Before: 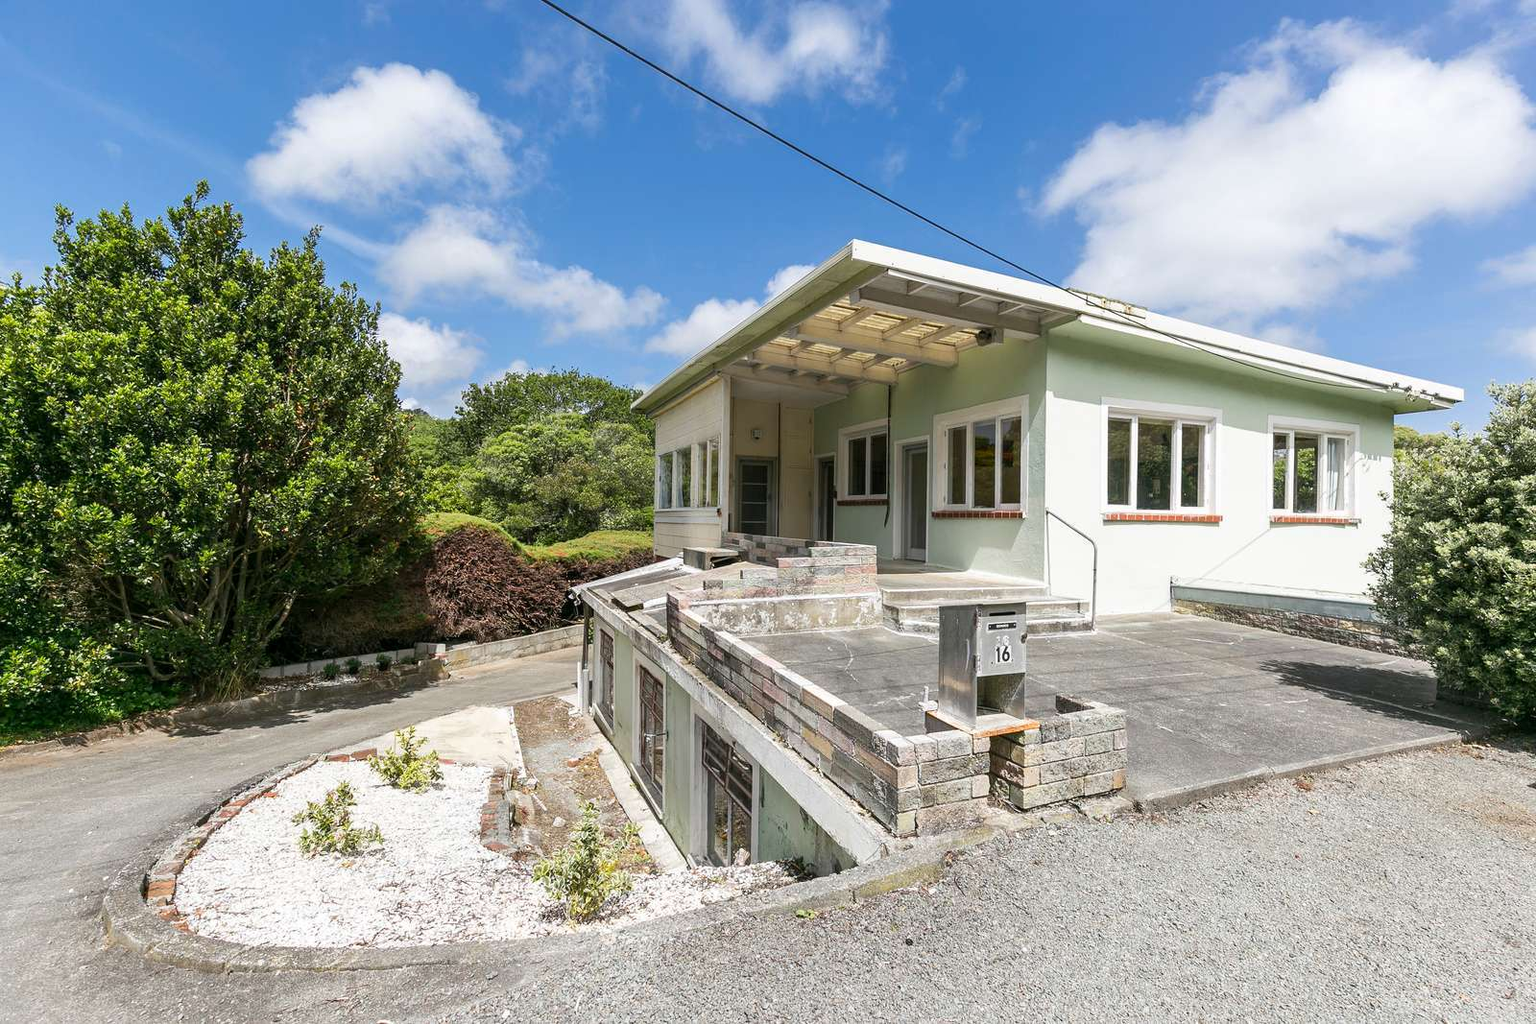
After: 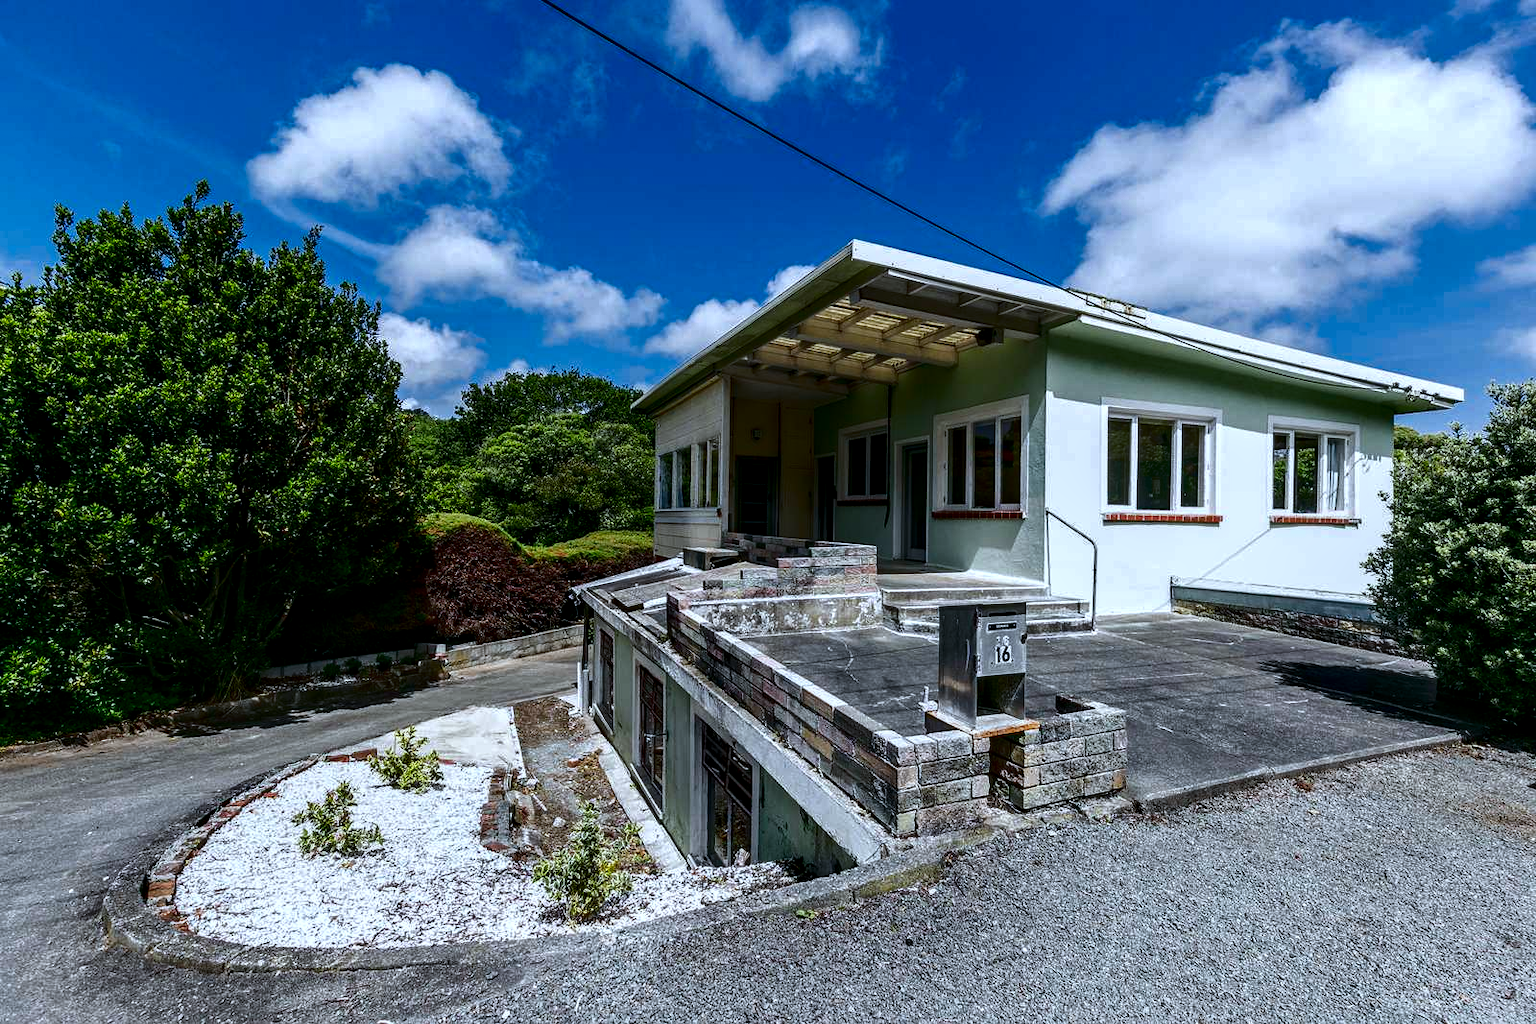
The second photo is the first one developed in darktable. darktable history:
local contrast: detail 130%
color calibration: x 0.37, y 0.377, temperature 4290.21 K
contrast brightness saturation: contrast 0.086, brightness -0.606, saturation 0.166
